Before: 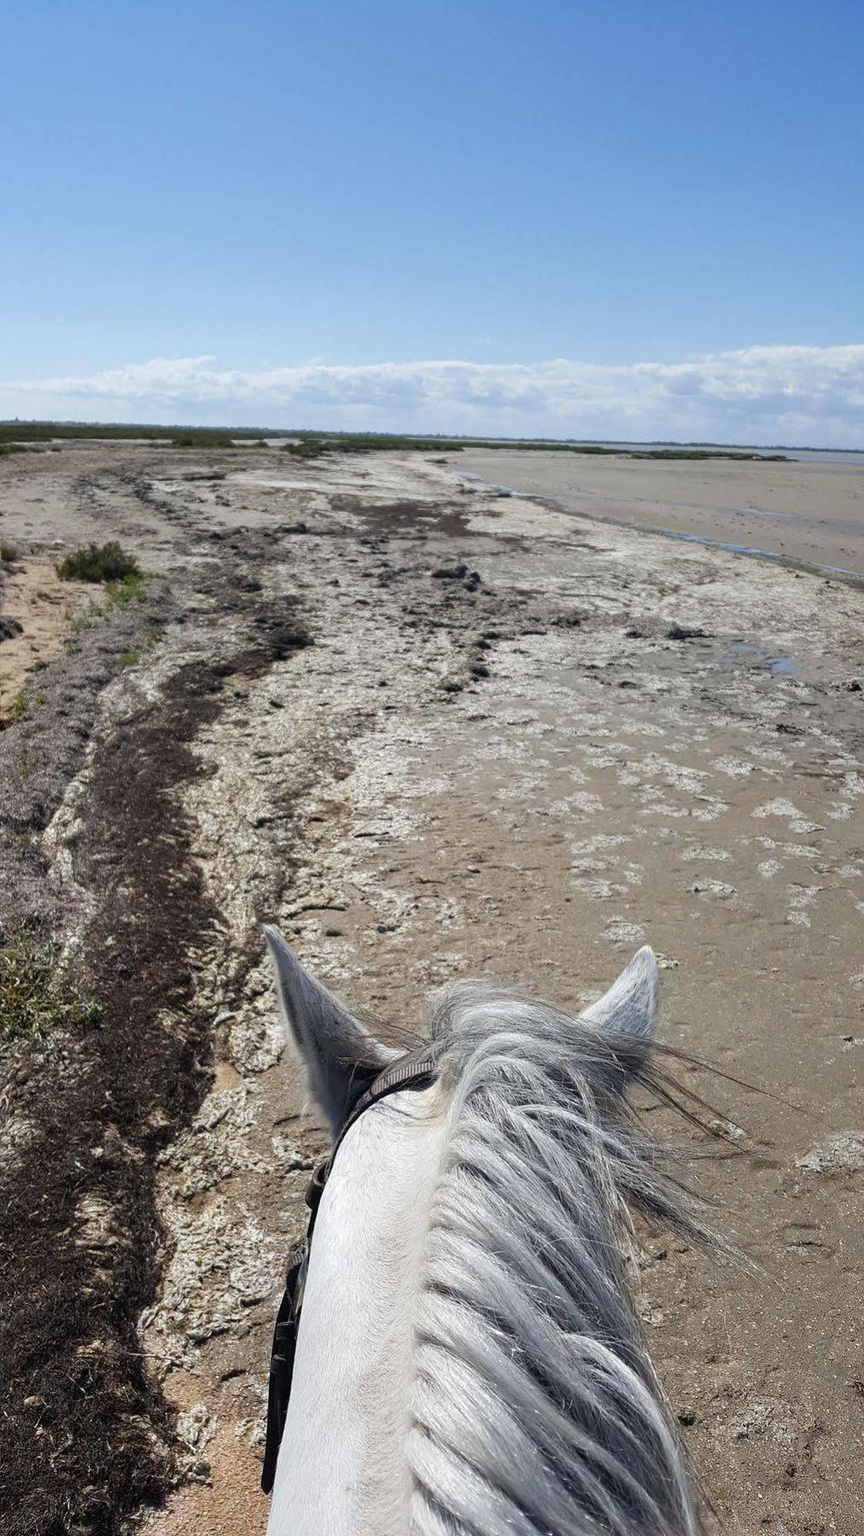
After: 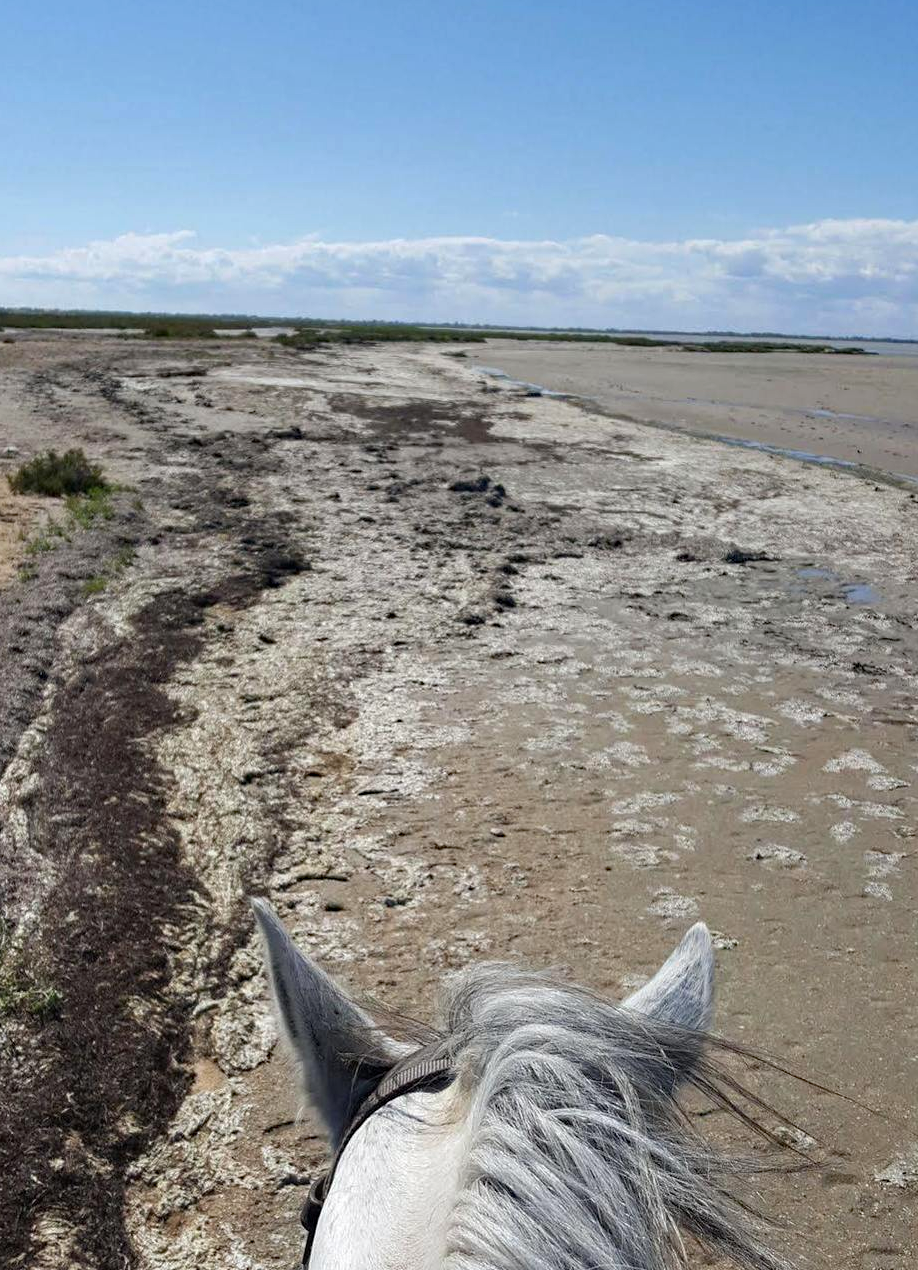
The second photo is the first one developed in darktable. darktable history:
haze removal: compatibility mode true, adaptive false
crop: left 5.675%, top 10.367%, right 3.568%, bottom 19.062%
